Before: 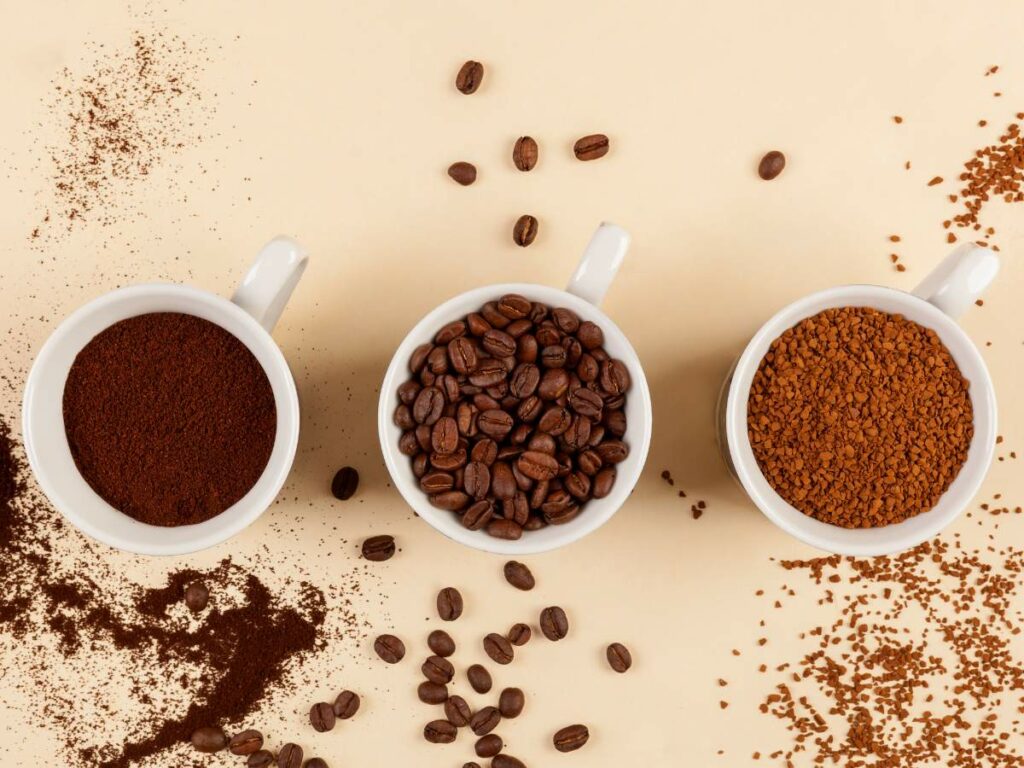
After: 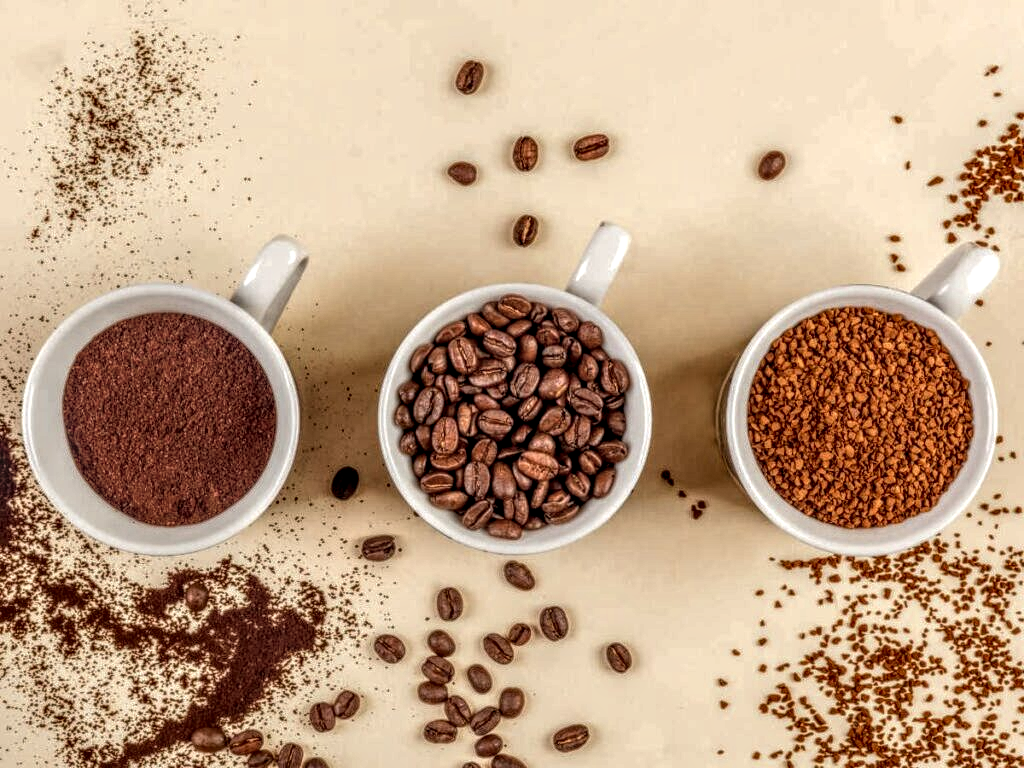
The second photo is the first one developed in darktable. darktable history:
local contrast: highlights 5%, shadows 5%, detail 298%, midtone range 0.302
exposure: black level correction 0.001, exposure 0.016 EV, compensate exposure bias true, compensate highlight preservation false
